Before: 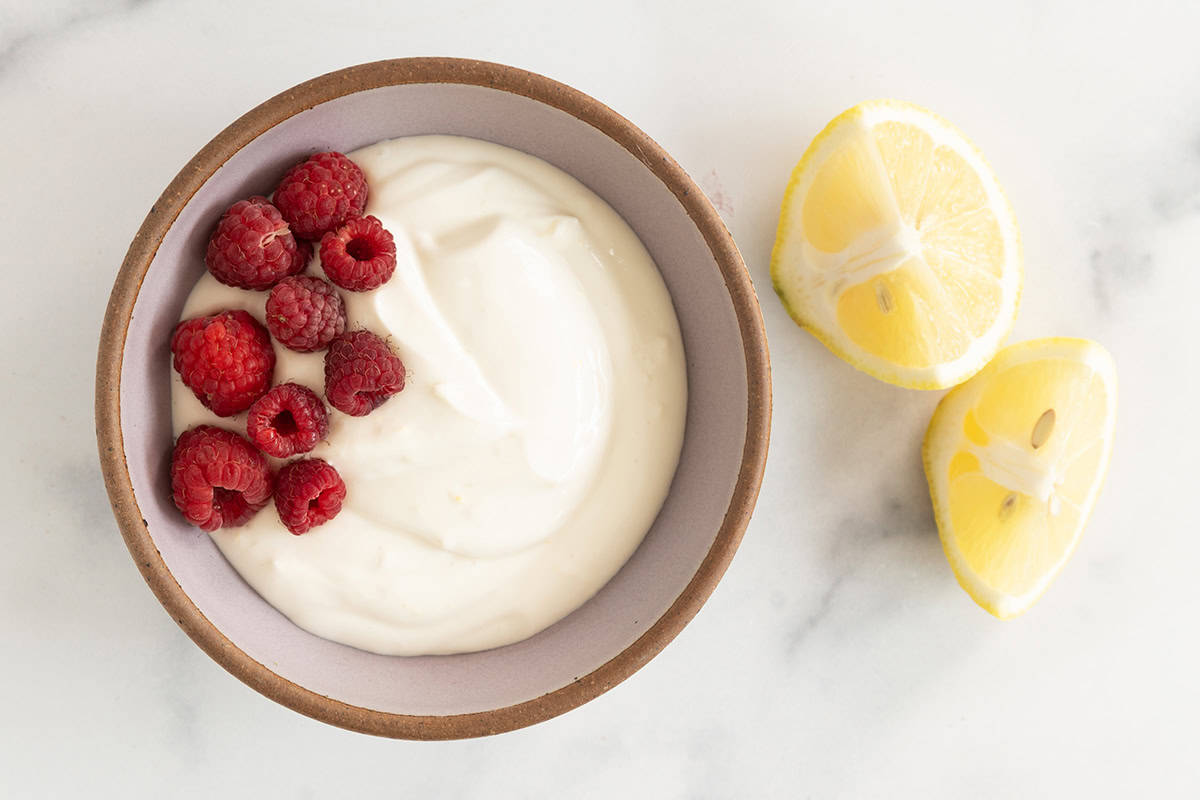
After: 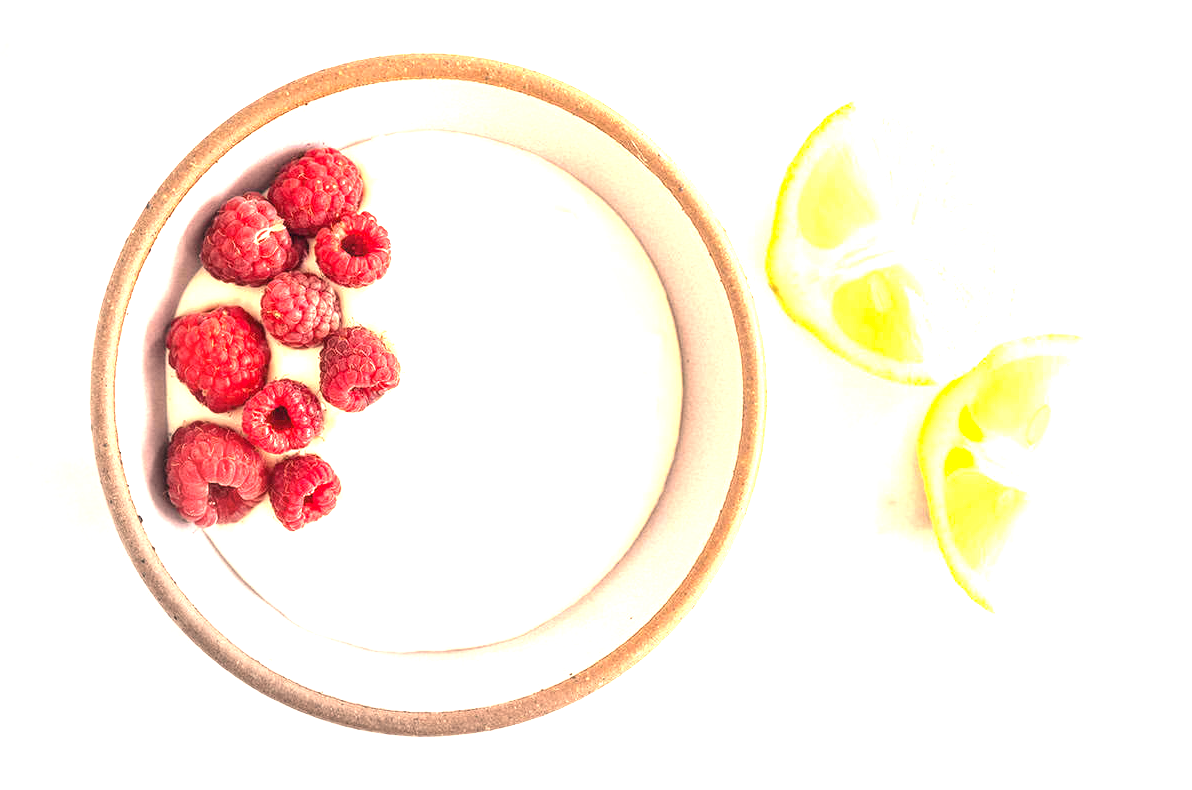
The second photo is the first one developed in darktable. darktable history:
exposure: black level correction 0, exposure 2.147 EV, compensate highlight preservation false
local contrast: highlights 88%, shadows 82%
crop: left 0.442%, top 0.589%, right 0.155%, bottom 0.557%
color correction: highlights a* 10.33, highlights b* 13.9, shadows a* -9.54, shadows b* -14.99
vignetting: center (0.219, -0.24), automatic ratio true, dithering 8-bit output
